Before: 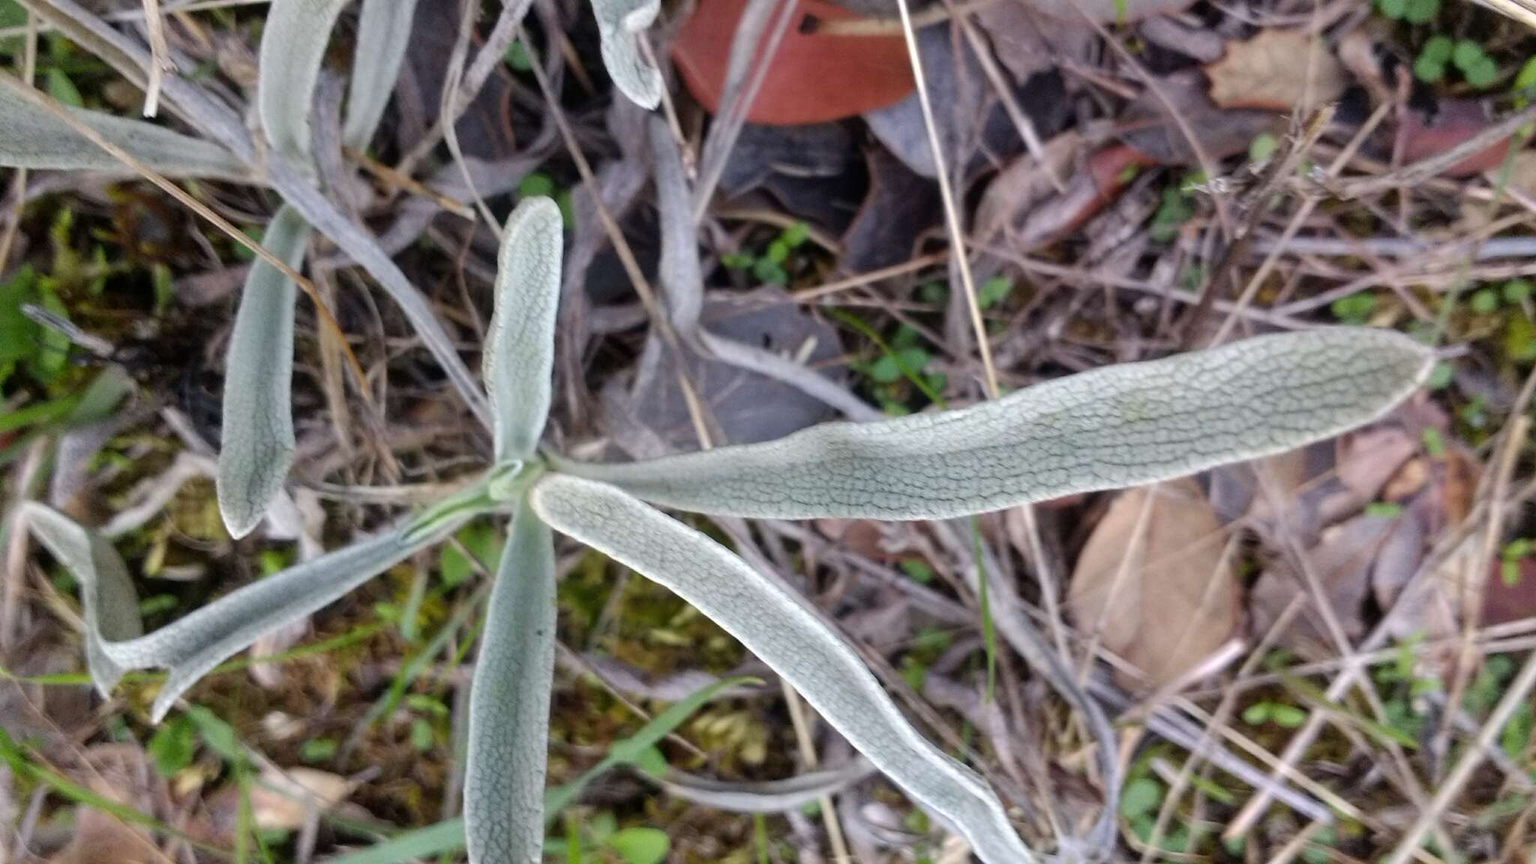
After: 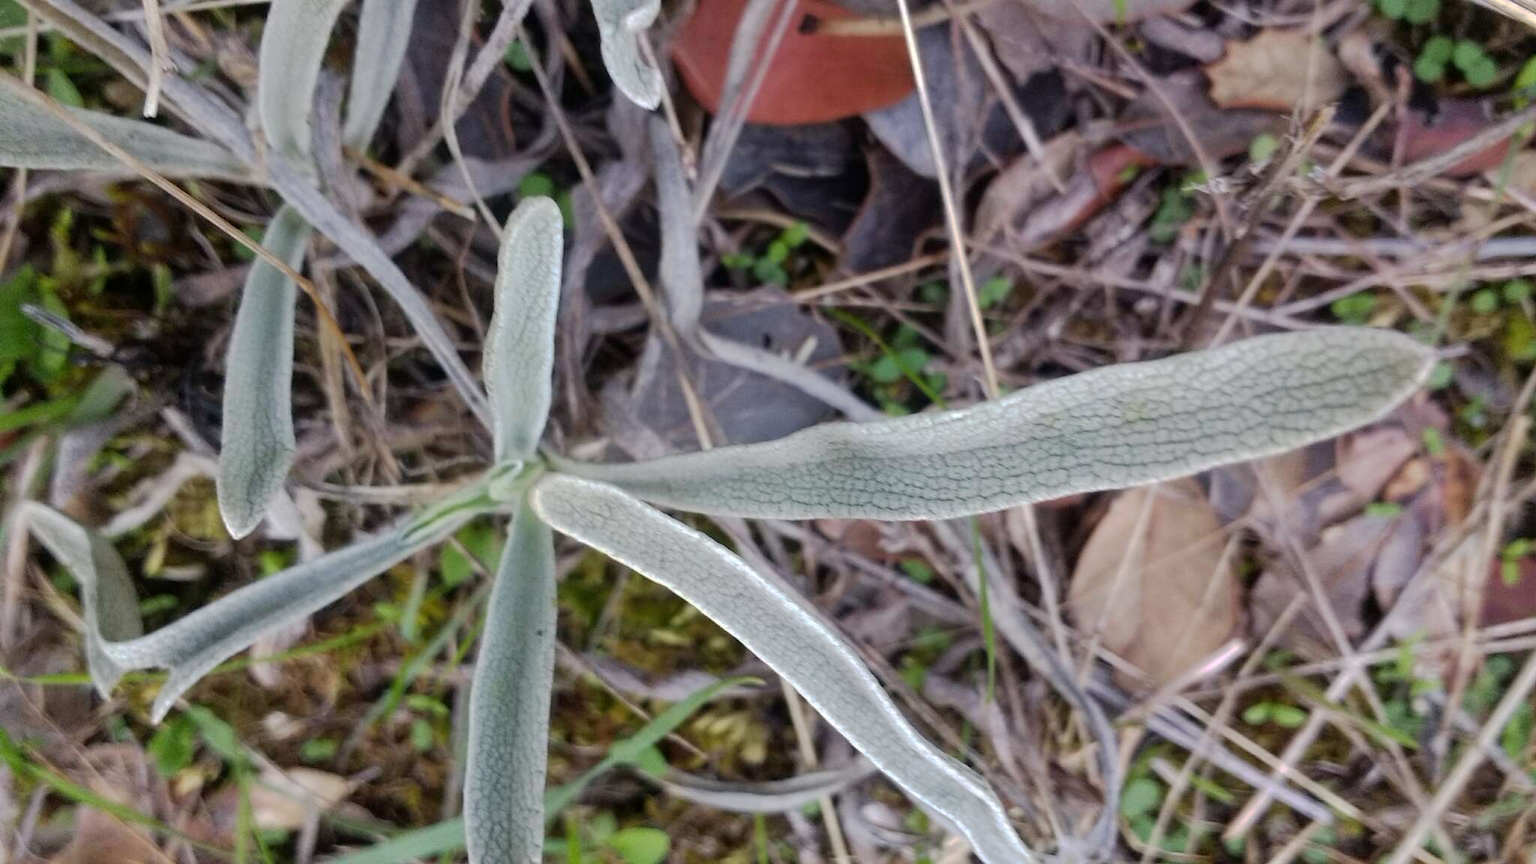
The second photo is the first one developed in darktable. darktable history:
tone curve: curves: ch0 [(0, 0) (0.003, 0.003) (0.011, 0.011) (0.025, 0.025) (0.044, 0.044) (0.069, 0.068) (0.1, 0.098) (0.136, 0.134) (0.177, 0.175) (0.224, 0.221) (0.277, 0.273) (0.335, 0.33) (0.399, 0.393) (0.468, 0.461) (0.543, 0.534) (0.623, 0.614) (0.709, 0.69) (0.801, 0.752) (0.898, 0.835) (1, 1)], preserve colors none
